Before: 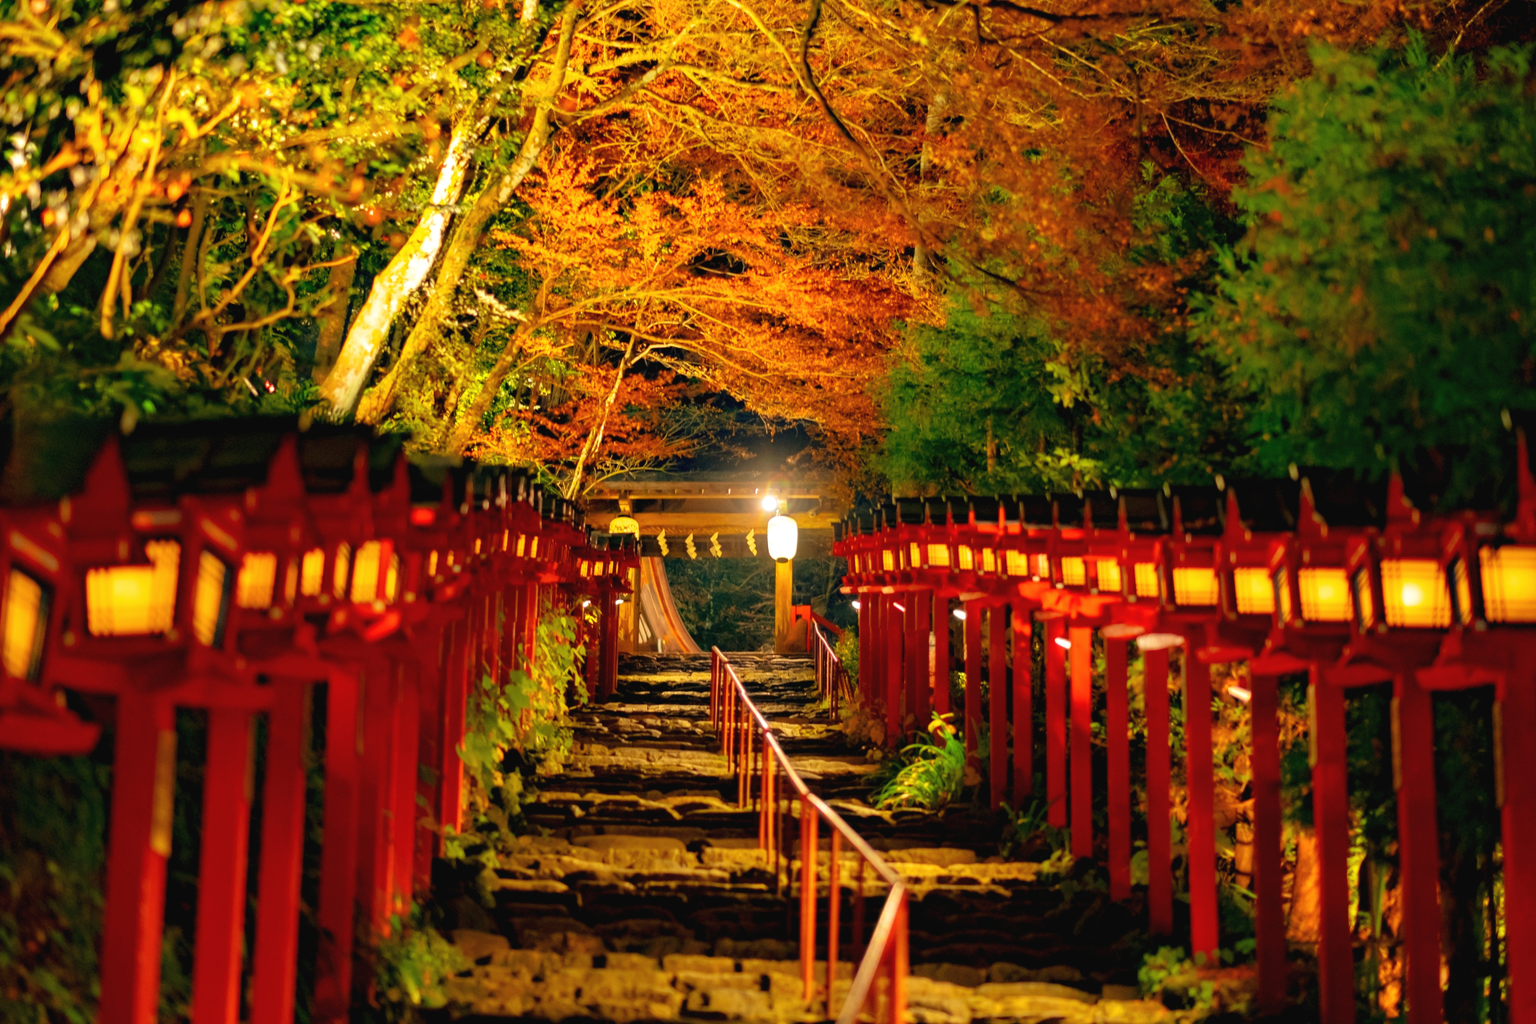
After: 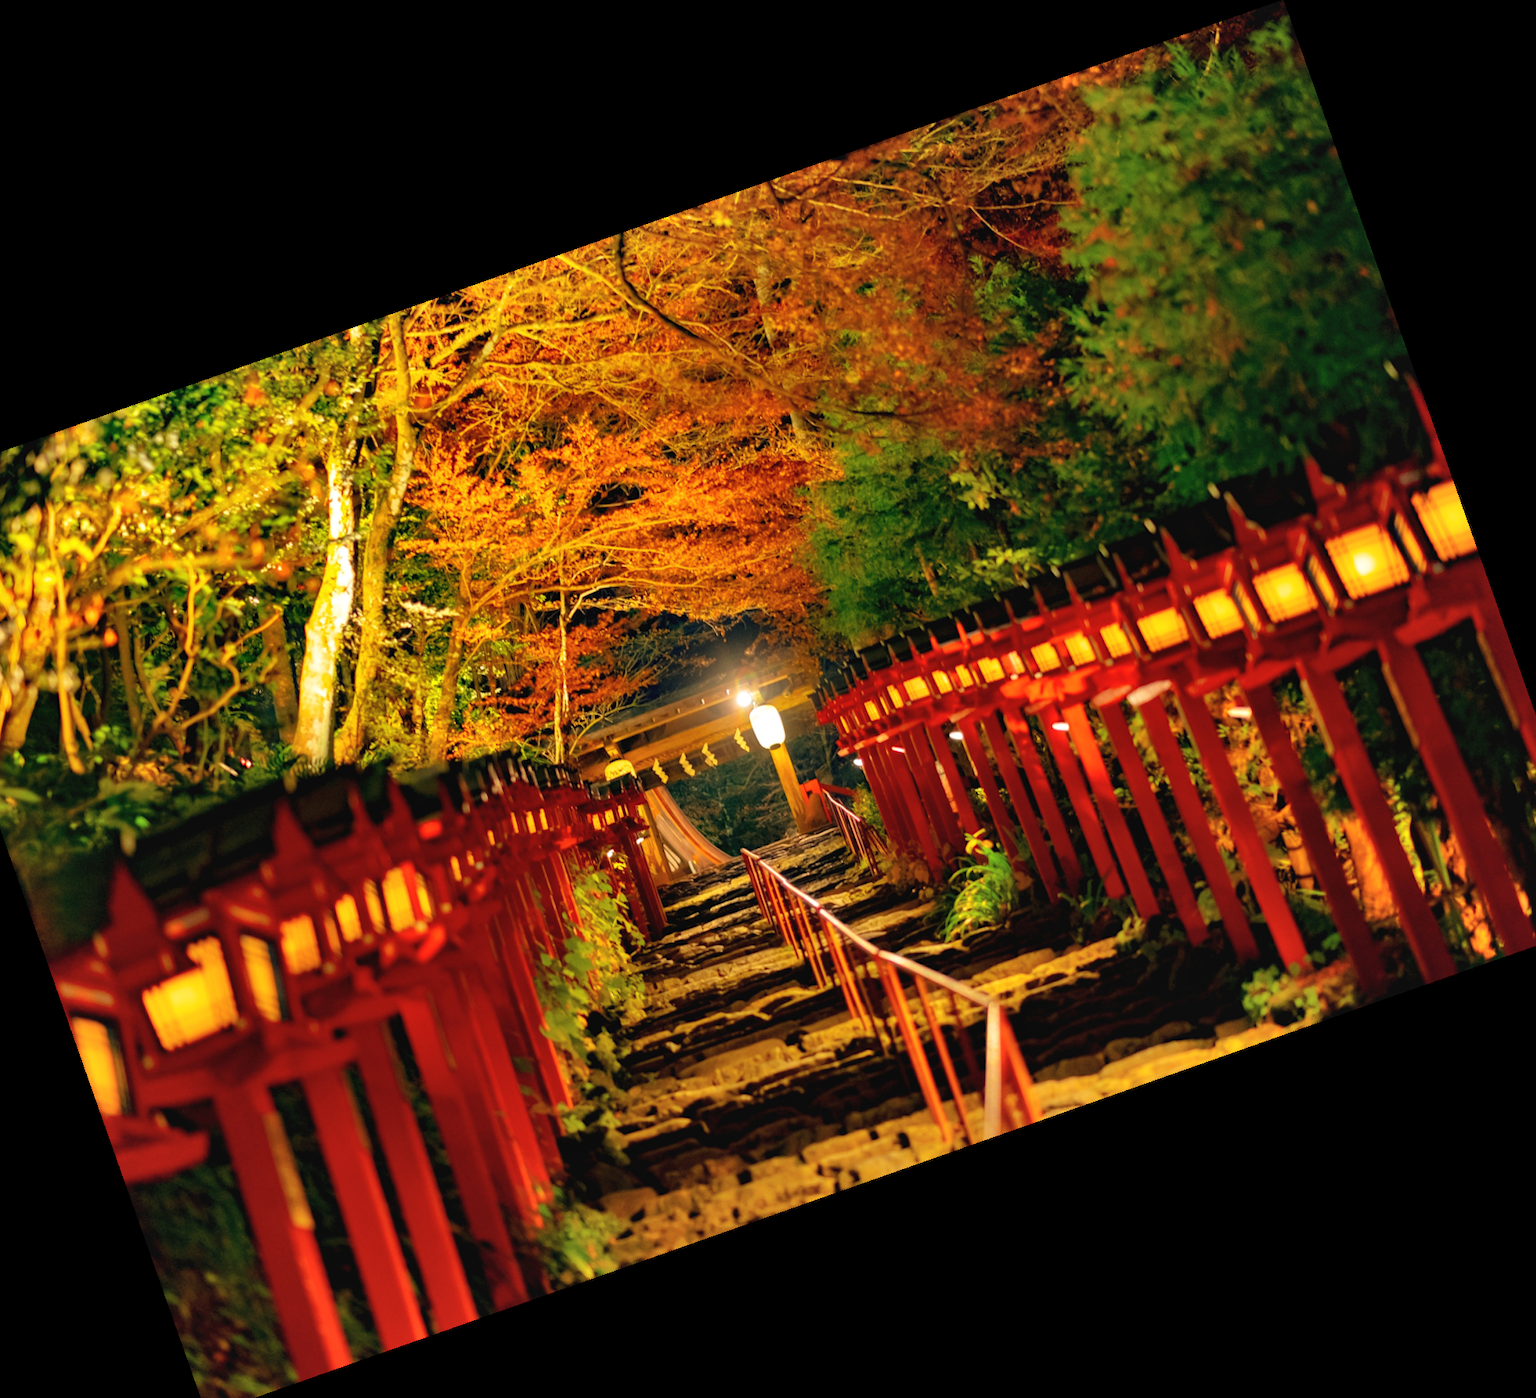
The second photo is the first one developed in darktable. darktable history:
shadows and highlights: shadows 37.27, highlights -28.18, soften with gaussian
rotate and perspective: rotation -1°, crop left 0.011, crop right 0.989, crop top 0.025, crop bottom 0.975
crop and rotate: angle 19.43°, left 6.812%, right 4.125%, bottom 1.087%
